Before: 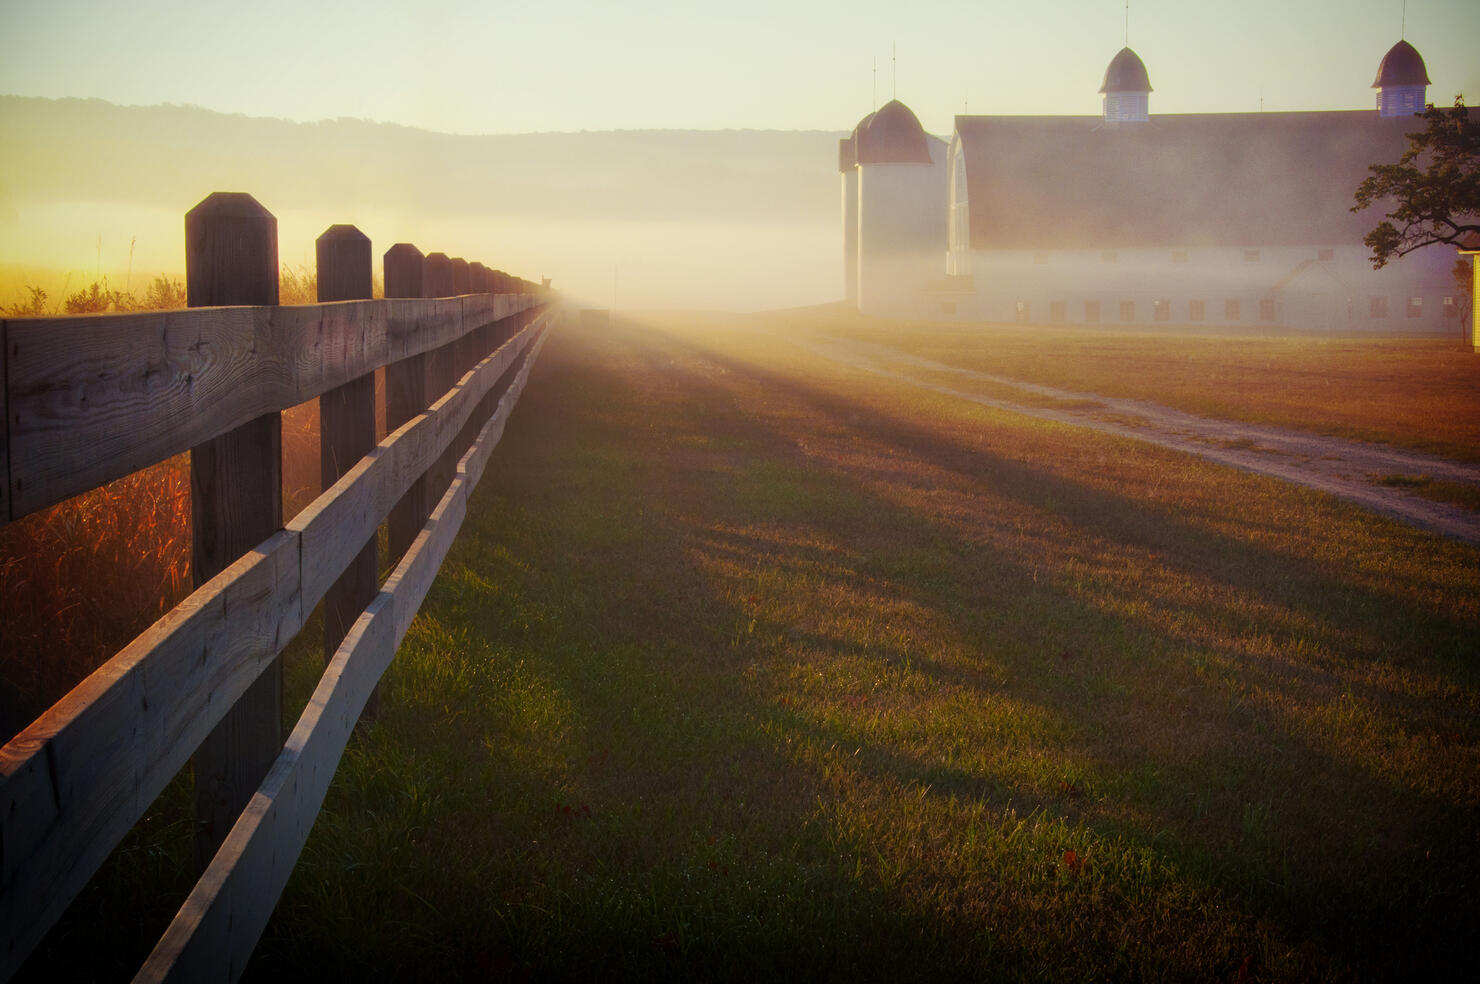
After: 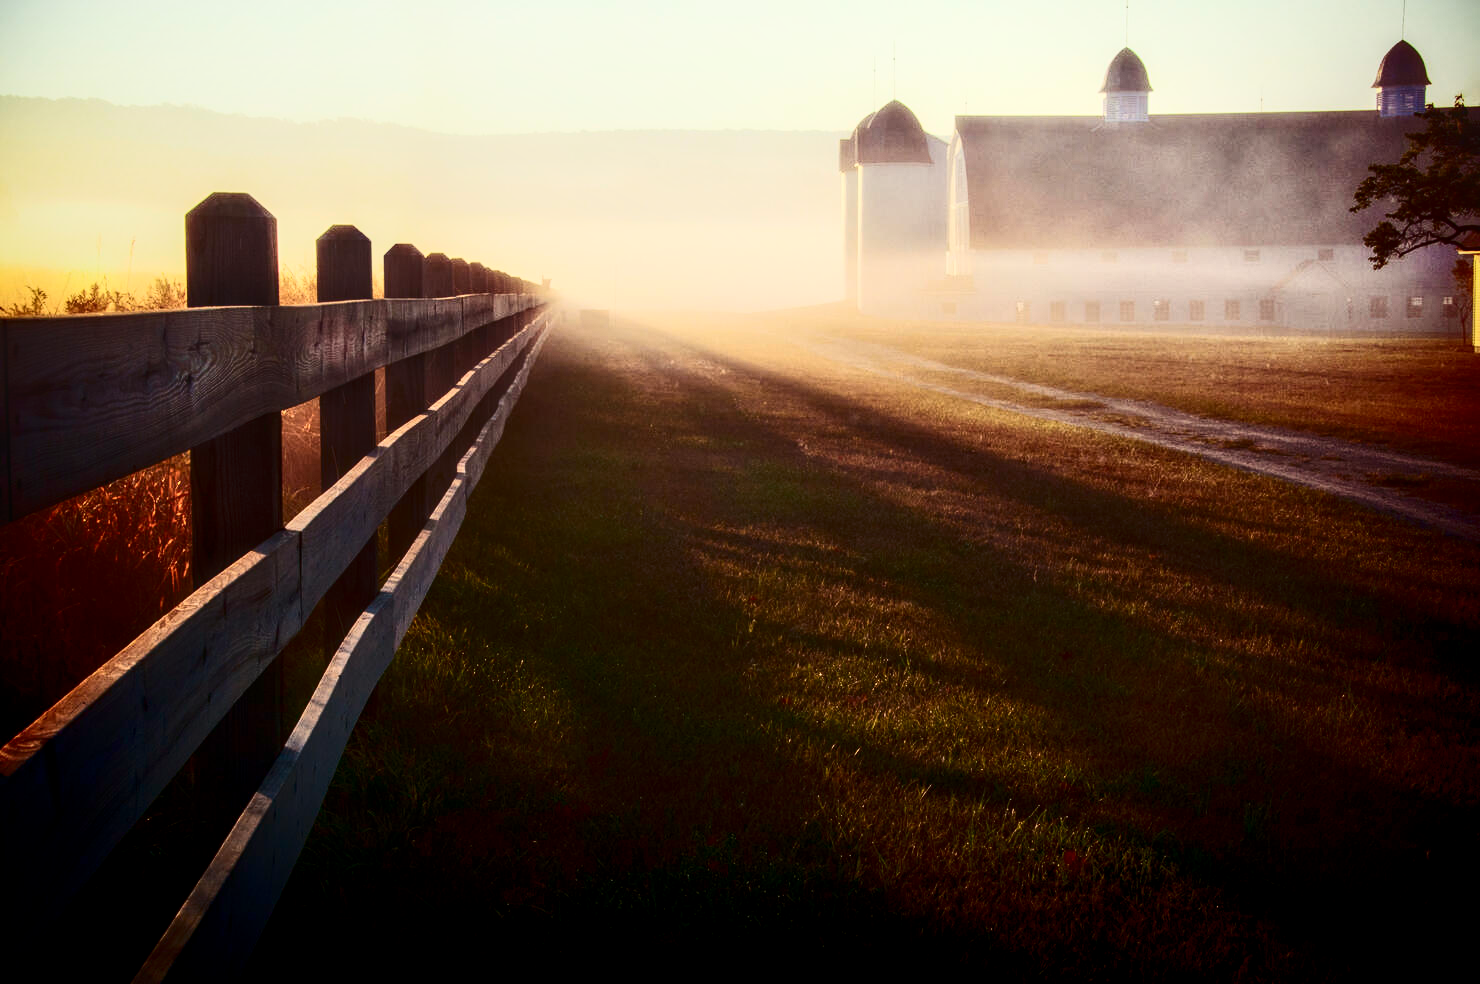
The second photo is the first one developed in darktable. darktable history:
exposure: compensate exposure bias true, compensate highlight preservation false
local contrast: detail 130%
contrast brightness saturation: contrast 0.507, saturation -0.098
